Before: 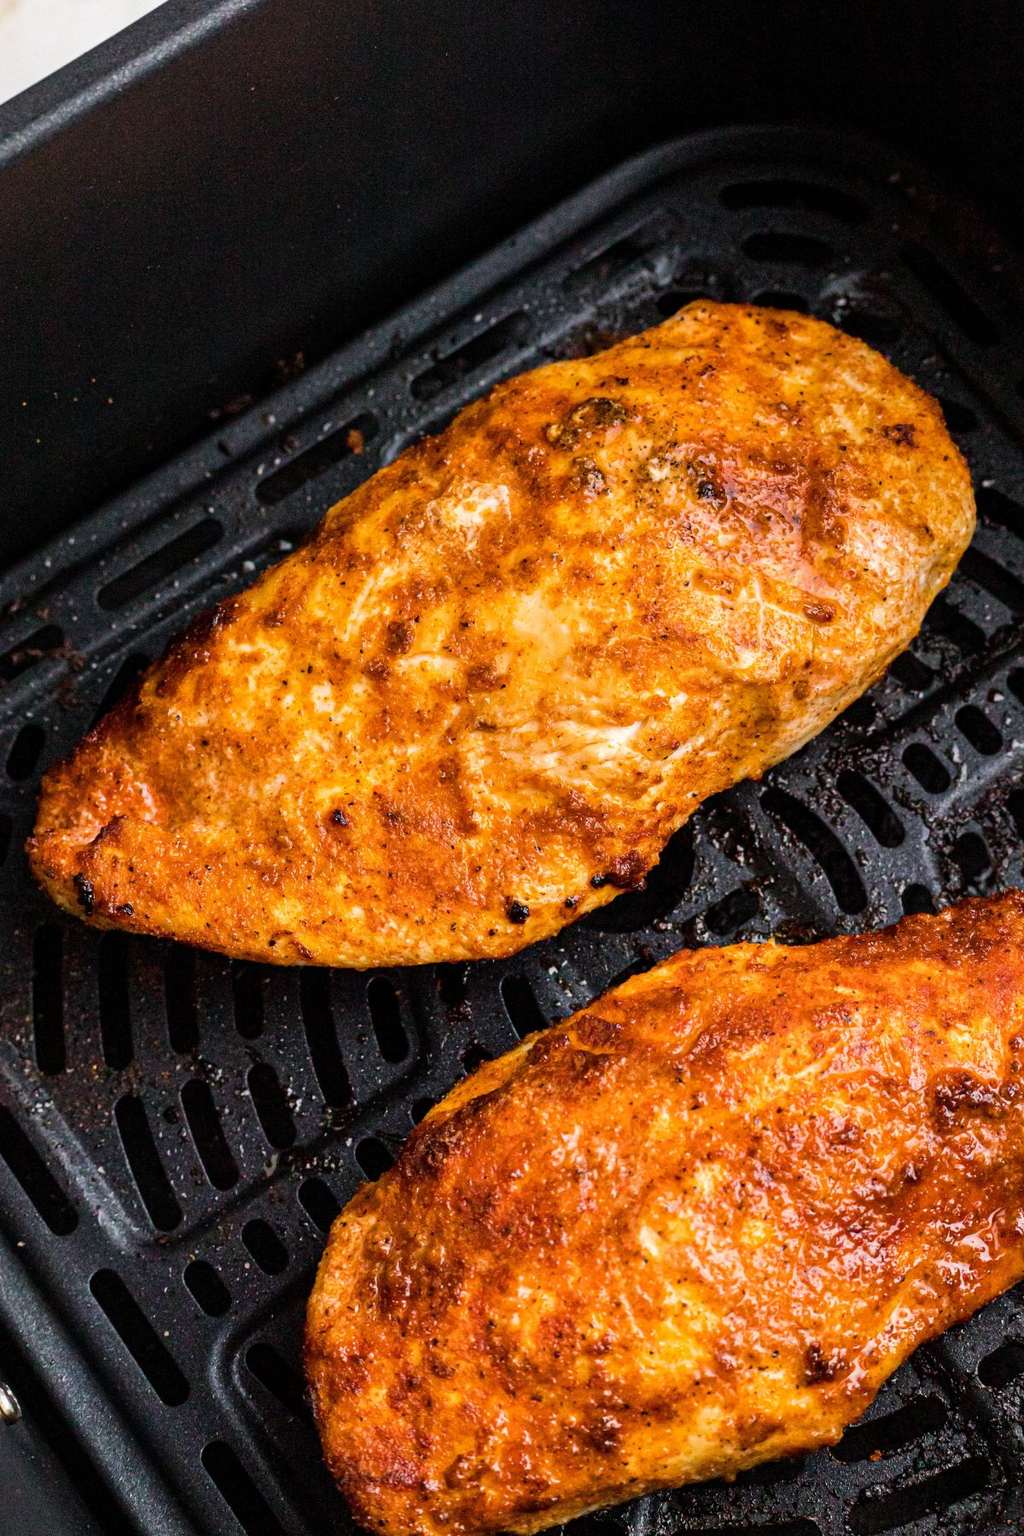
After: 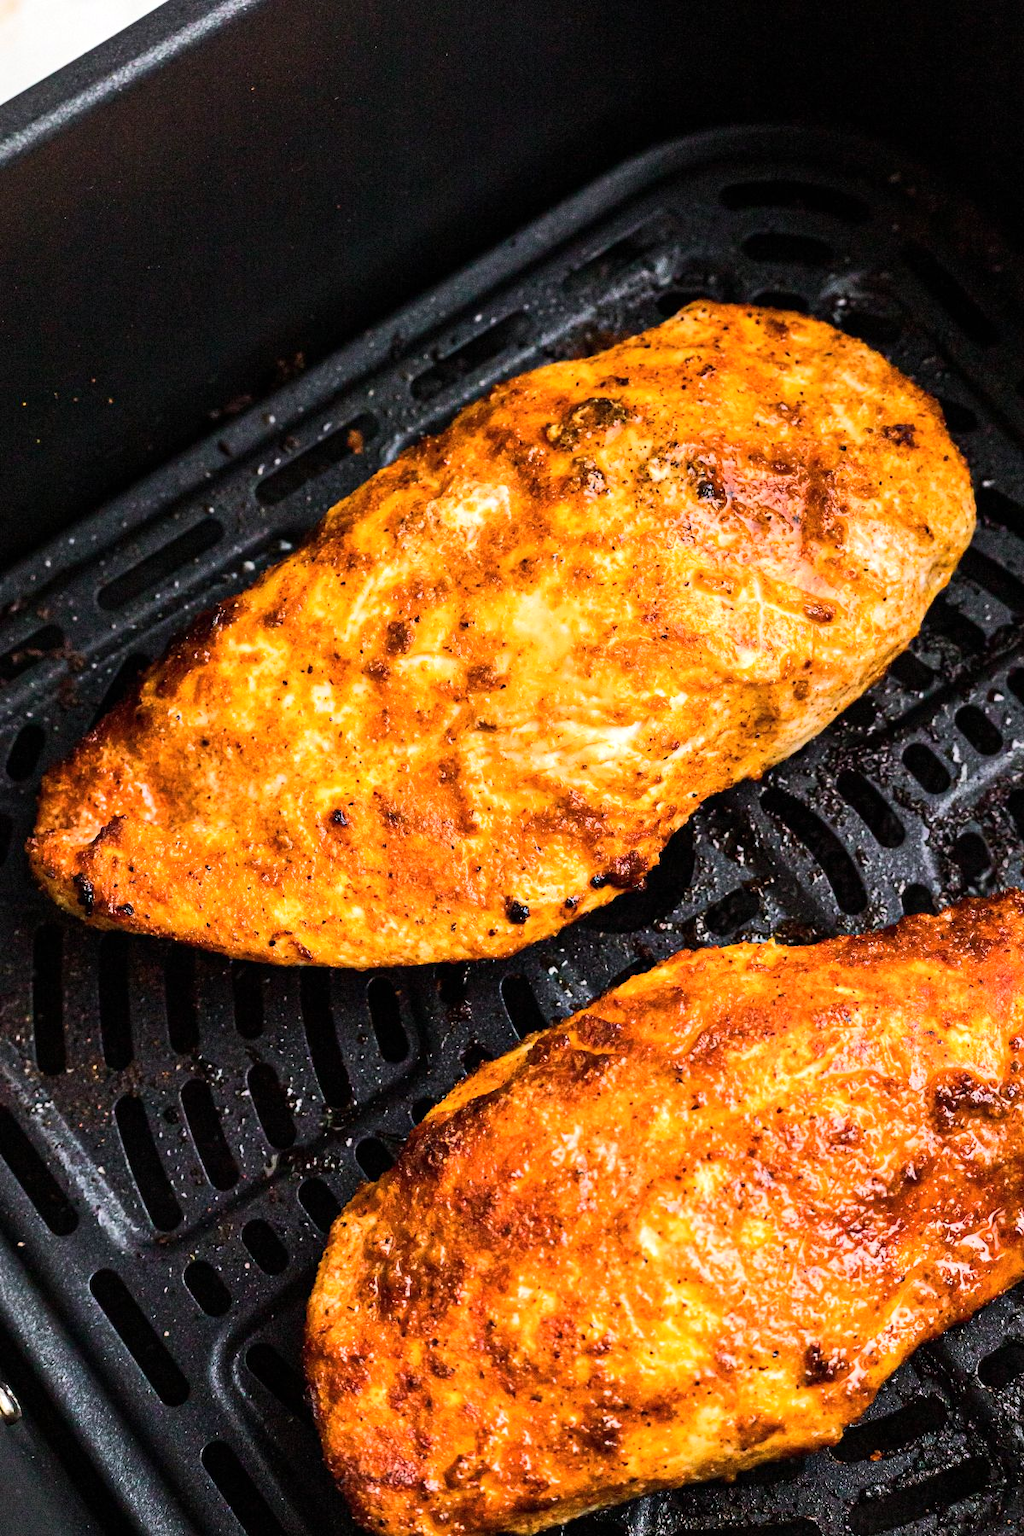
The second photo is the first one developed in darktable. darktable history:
tone equalizer: -8 EV 0.028 EV, -7 EV -0.018 EV, -6 EV 0.026 EV, -5 EV 0.035 EV, -4 EV 0.263 EV, -3 EV 0.638 EV, -2 EV 0.555 EV, -1 EV 0.209 EV, +0 EV 0.024 EV, edges refinement/feathering 500, mask exposure compensation -1.57 EV, preserve details no
color correction: highlights a* -0.207, highlights b* -0.137
